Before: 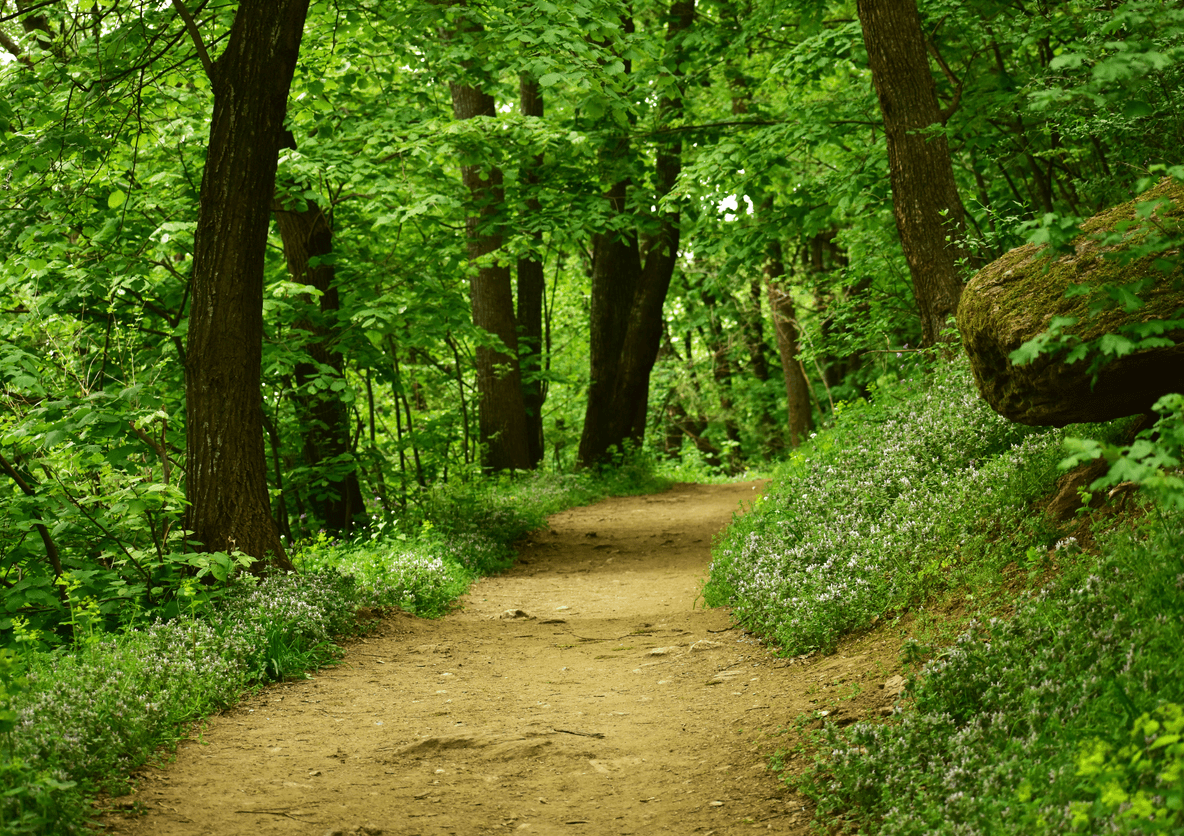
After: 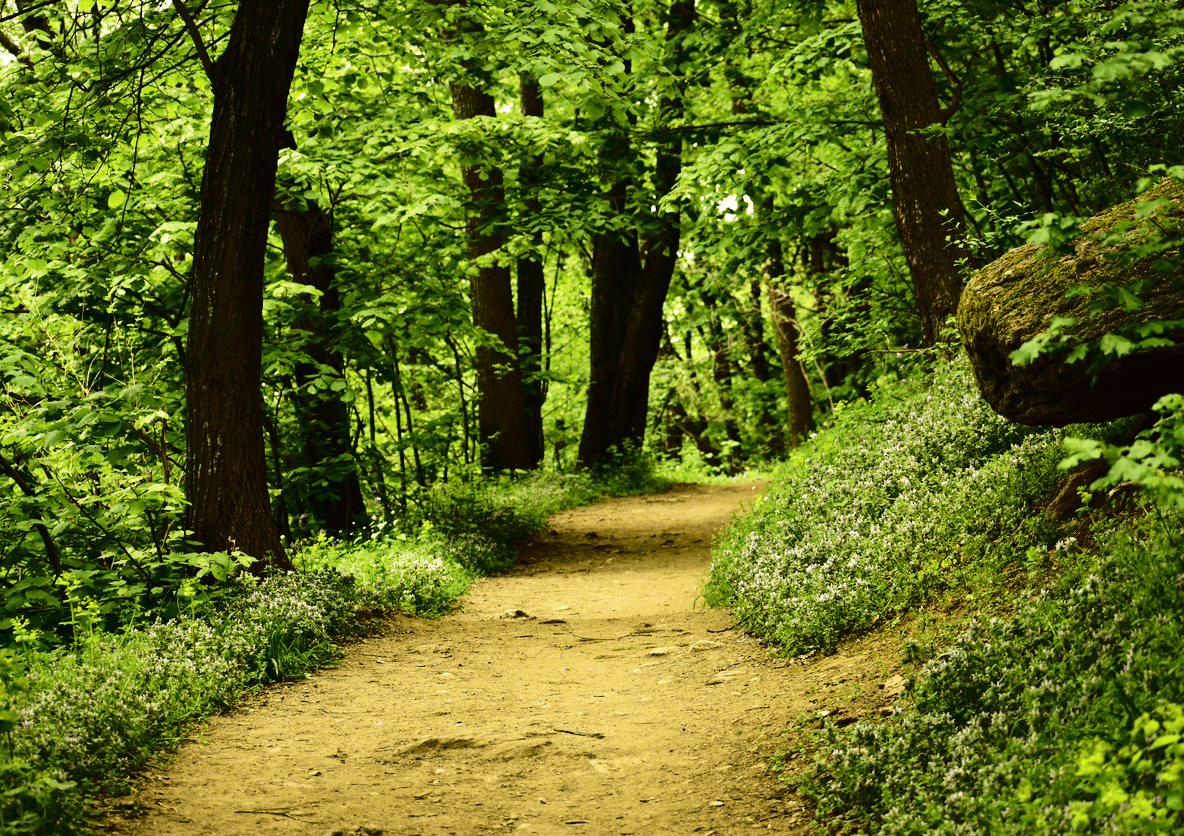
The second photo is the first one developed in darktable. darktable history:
base curve: curves: ch0 [(0, 0) (0.303, 0.277) (1, 1)]
tone curve: curves: ch0 [(0, 0) (0.058, 0.039) (0.168, 0.123) (0.282, 0.327) (0.45, 0.534) (0.676, 0.751) (0.89, 0.919) (1, 1)]; ch1 [(0, 0) (0.094, 0.081) (0.285, 0.299) (0.385, 0.403) (0.447, 0.455) (0.495, 0.496) (0.544, 0.552) (0.589, 0.612) (0.722, 0.728) (1, 1)]; ch2 [(0, 0) (0.257, 0.217) (0.43, 0.421) (0.498, 0.507) (0.531, 0.544) (0.56, 0.579) (0.625, 0.66) (1, 1)], color space Lab, independent channels, preserve colors none
contrast brightness saturation: contrast 0.22
